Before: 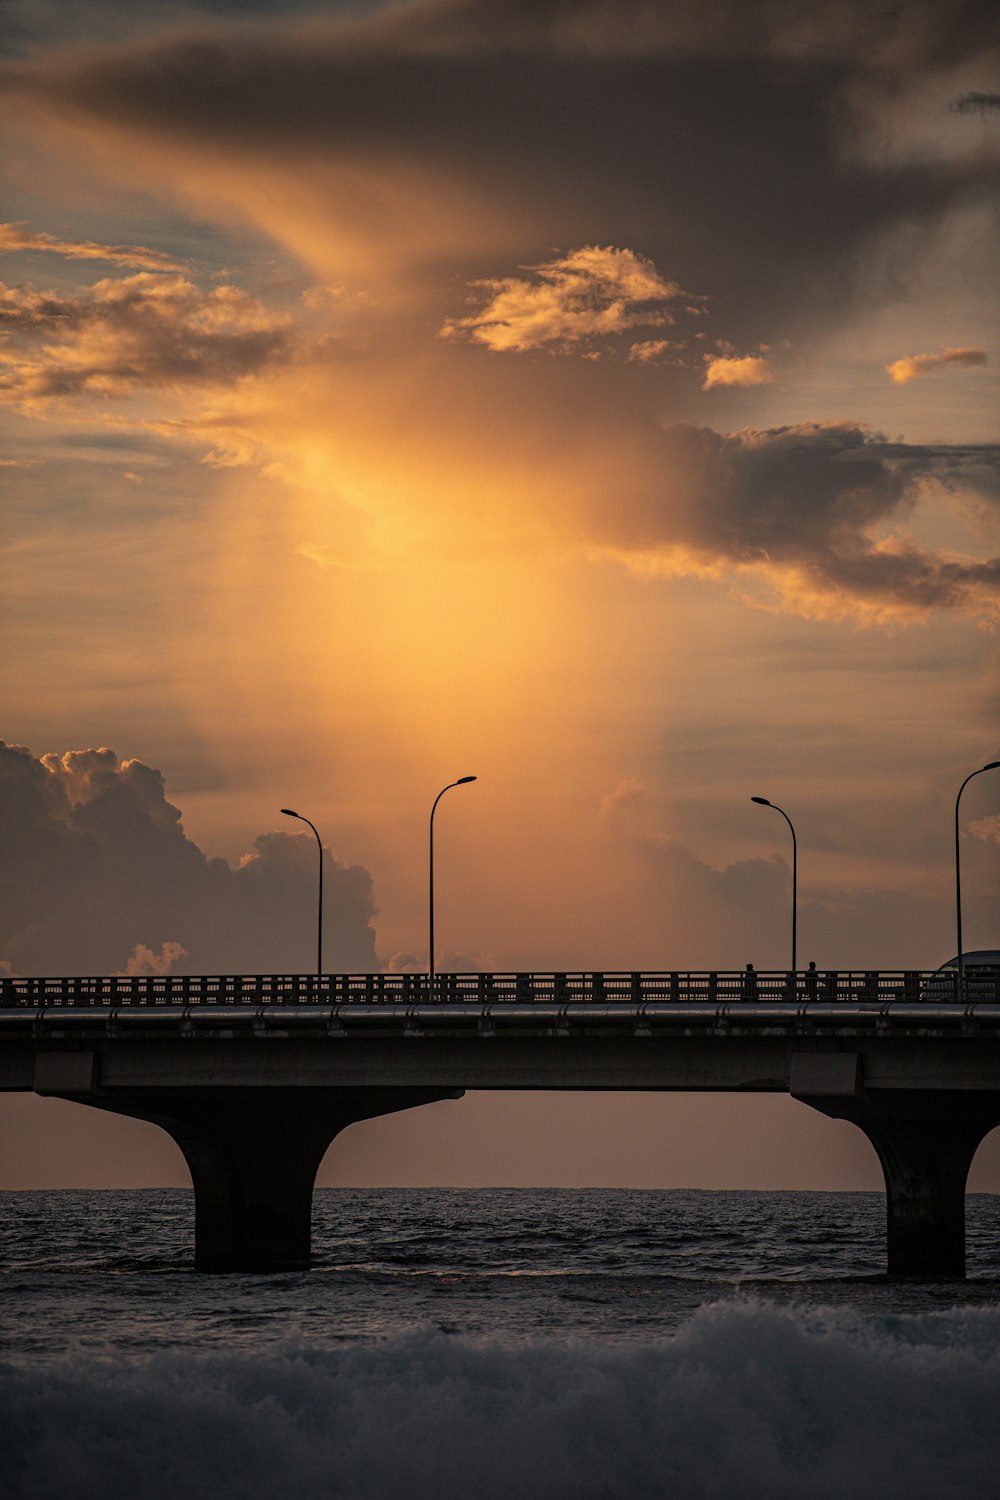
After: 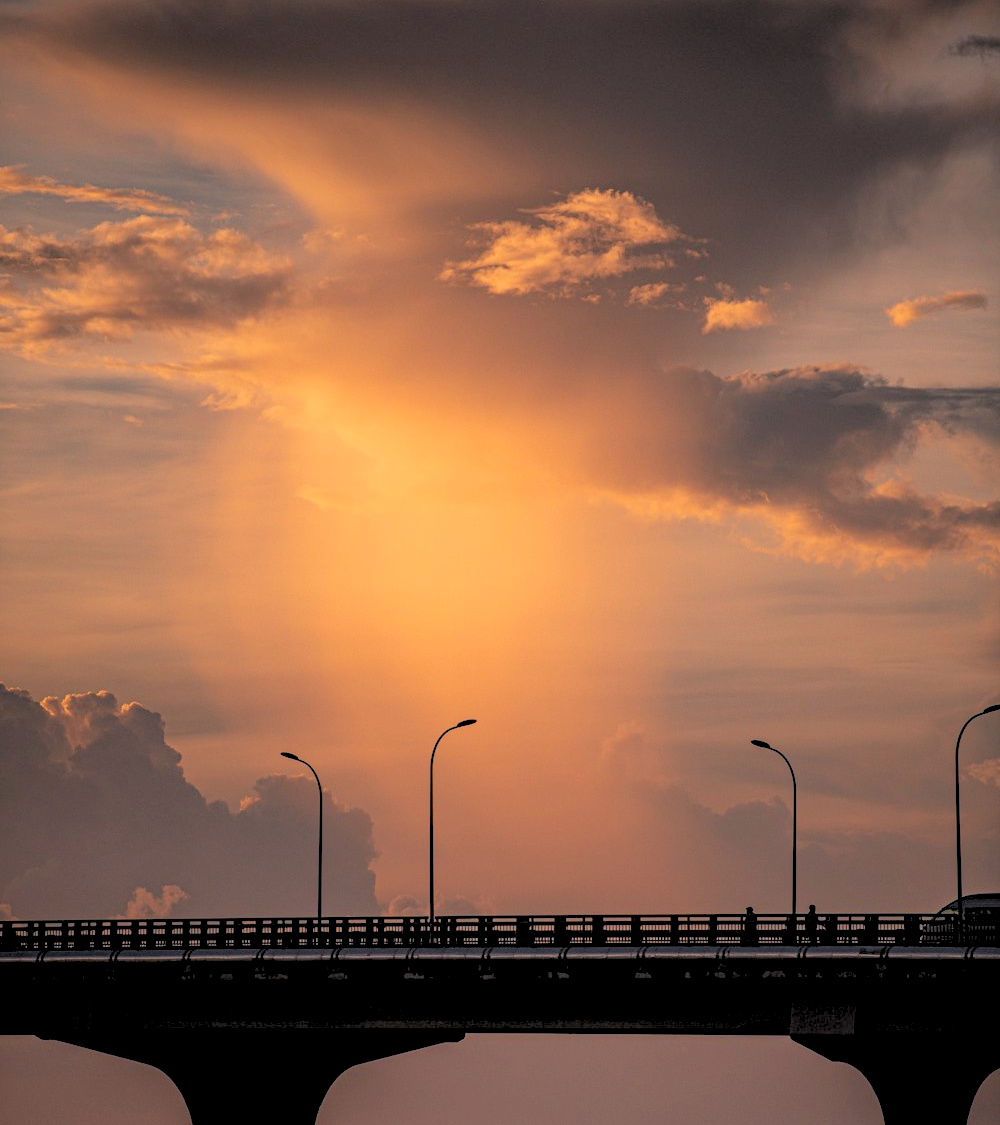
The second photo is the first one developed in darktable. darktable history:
crop: top 3.857%, bottom 21.132%
exposure: compensate highlight preservation false
rgb levels: preserve colors sum RGB, levels [[0.038, 0.433, 0.934], [0, 0.5, 1], [0, 0.5, 1]]
white balance: red 1.05, blue 1.072
